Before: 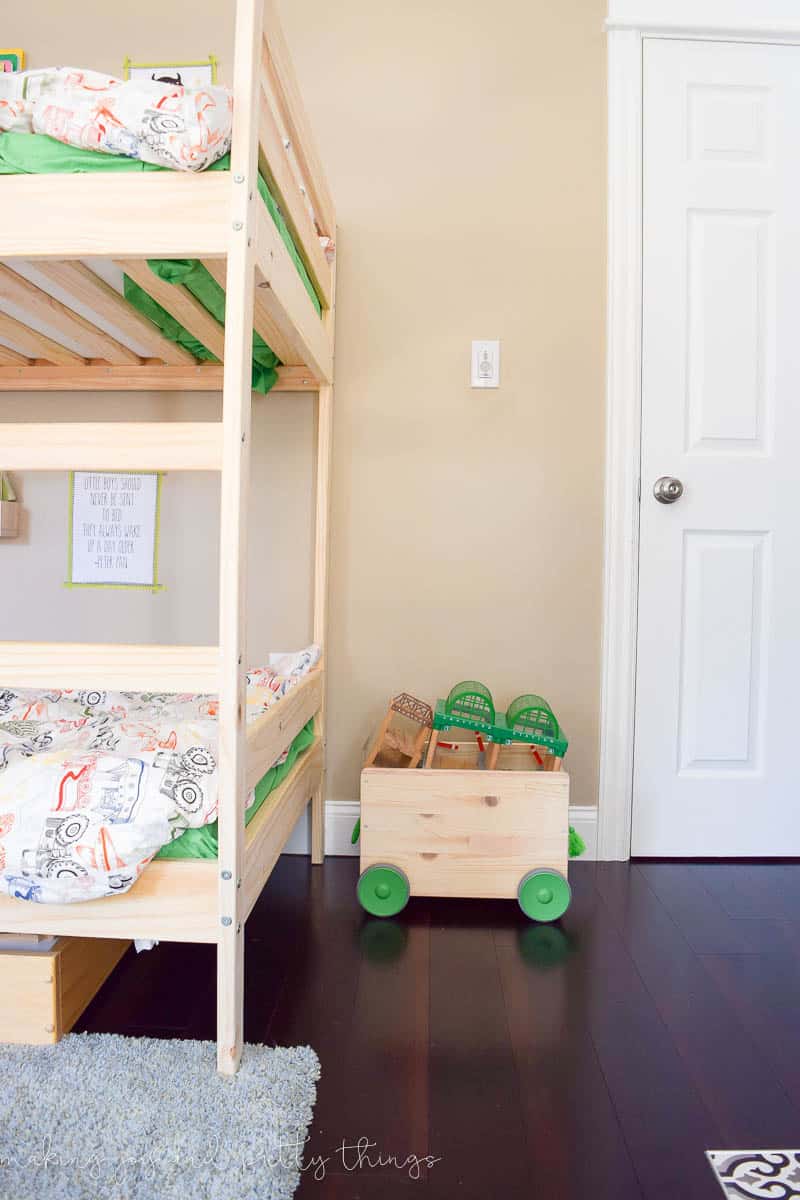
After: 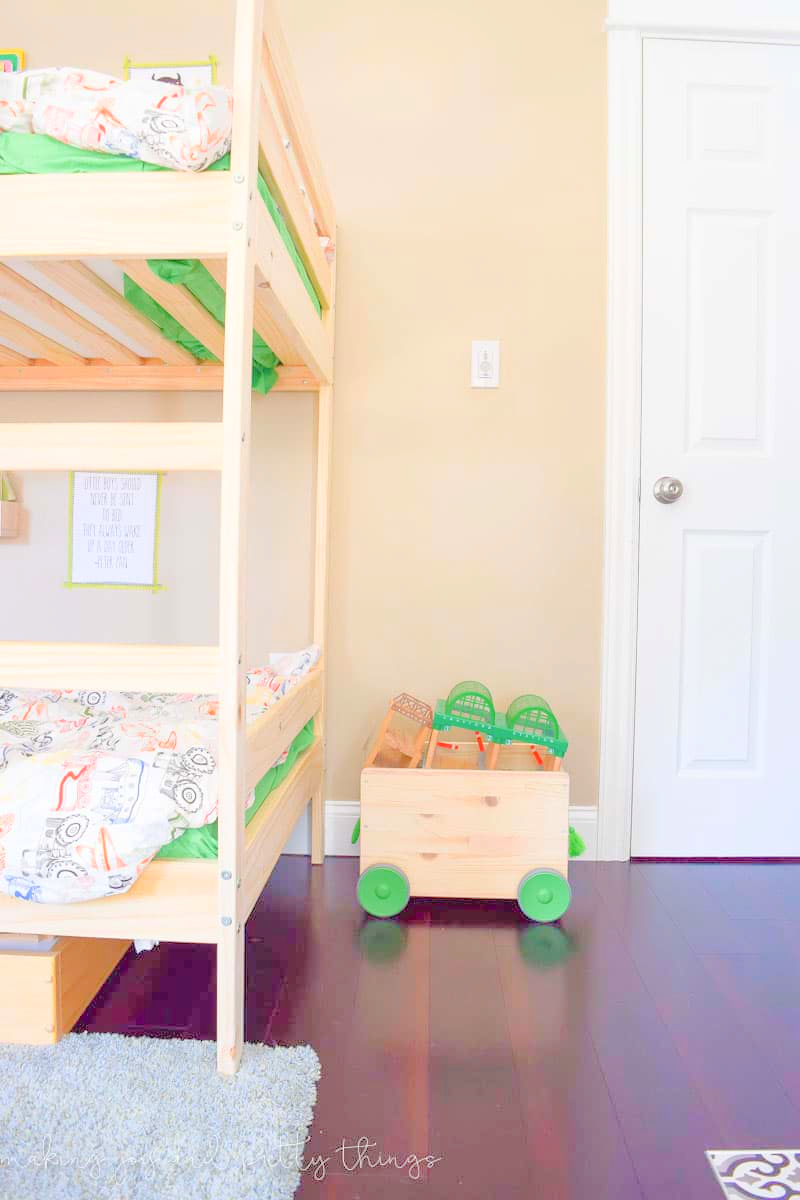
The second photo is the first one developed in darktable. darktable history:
tone curve: curves: ch0 [(0, 0) (0.004, 0.008) (0.077, 0.156) (0.169, 0.29) (0.774, 0.774) (1, 1)], color space Lab, linked channels, preserve colors none
global tonemap: drago (0.7, 100)
exposure: exposure 0.564 EV, compensate highlight preservation false
